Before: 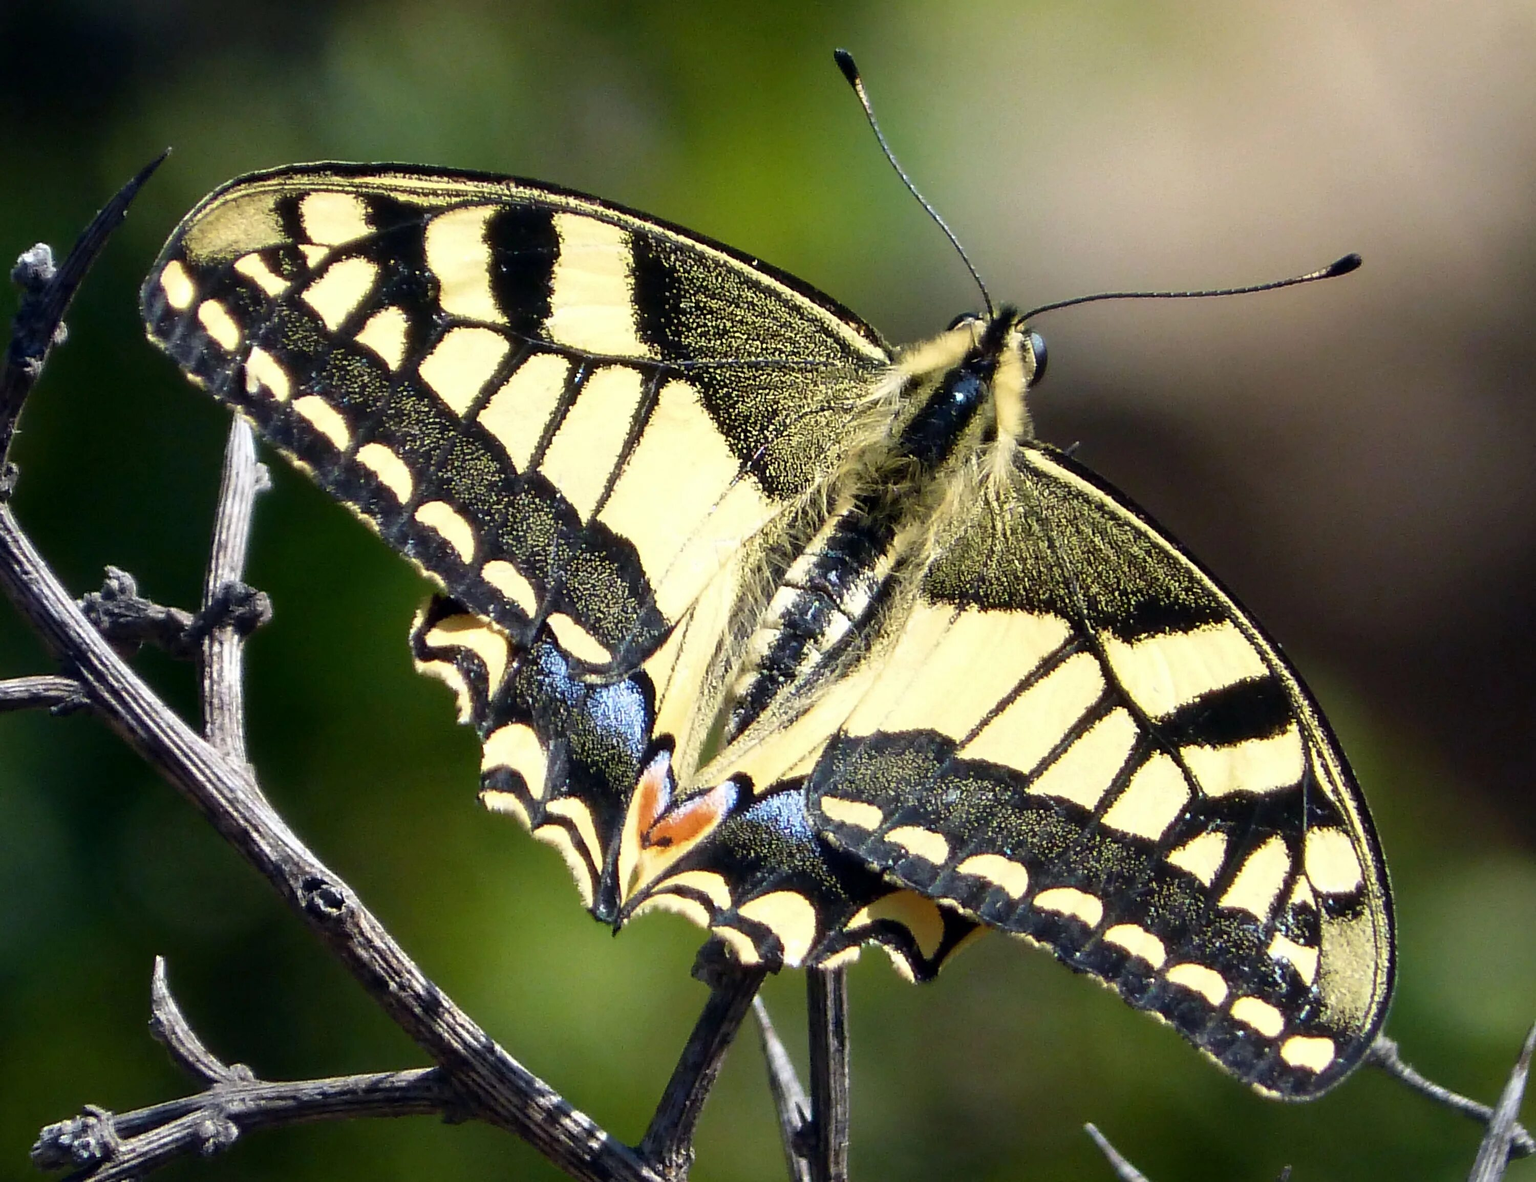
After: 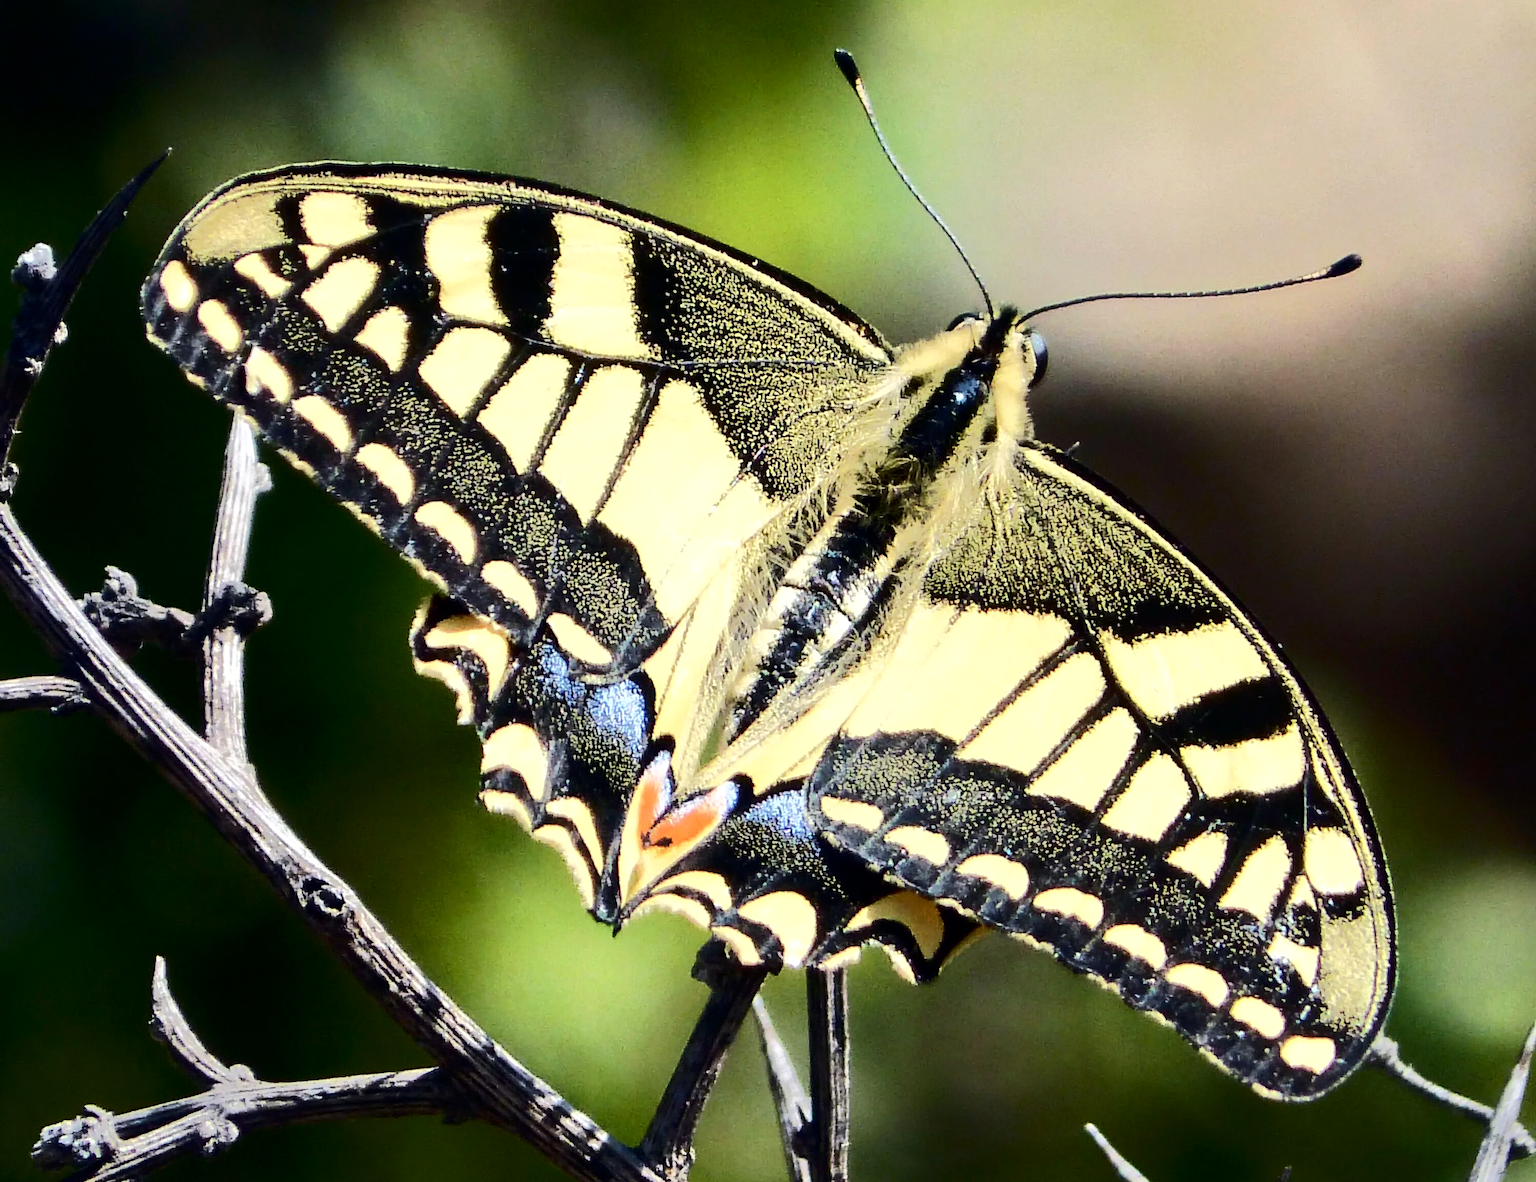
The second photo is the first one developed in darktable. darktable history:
contrast brightness saturation: contrast 0.27
tone equalizer: -8 EV -0.515 EV, -7 EV -0.339 EV, -6 EV -0.048 EV, -5 EV 0.374 EV, -4 EV 0.988 EV, -3 EV 0.777 EV, -2 EV -0.014 EV, -1 EV 0.128 EV, +0 EV -0.013 EV, edges refinement/feathering 500, mask exposure compensation -1.57 EV, preserve details guided filter
